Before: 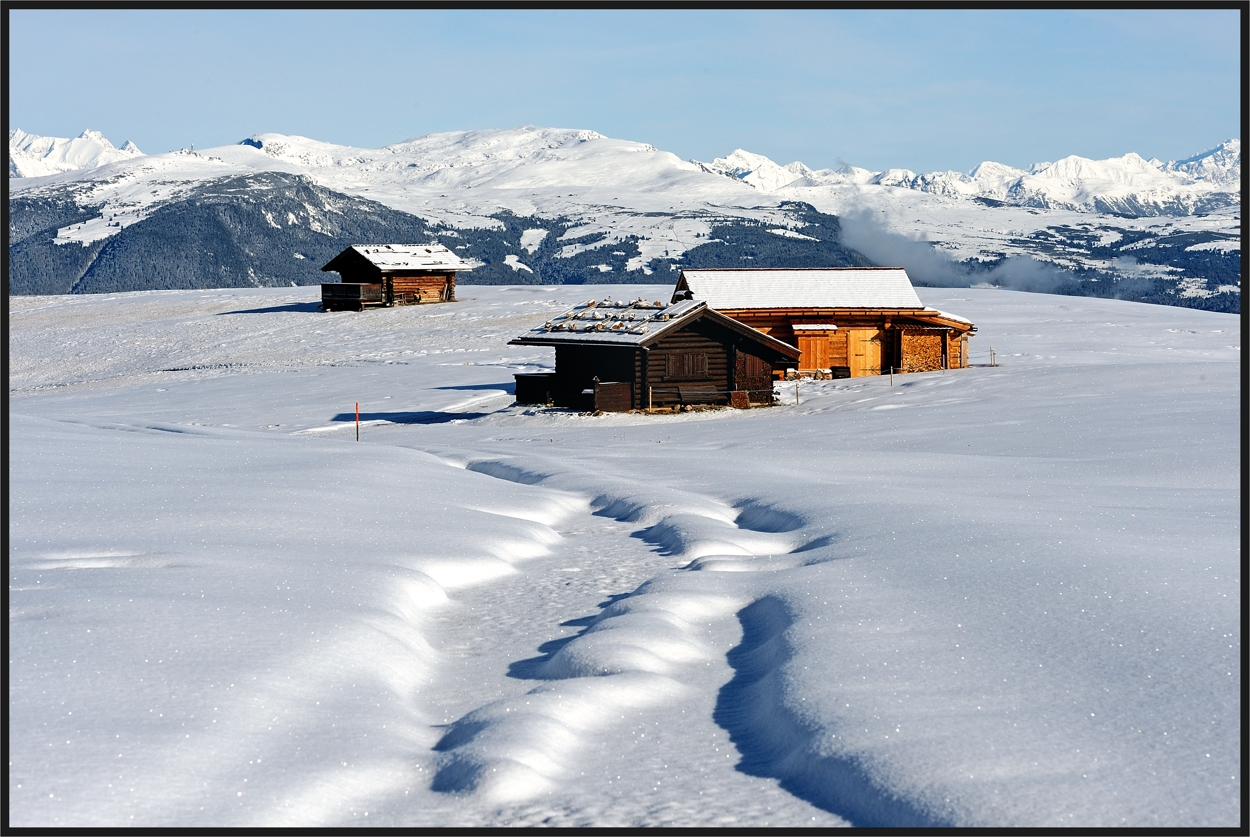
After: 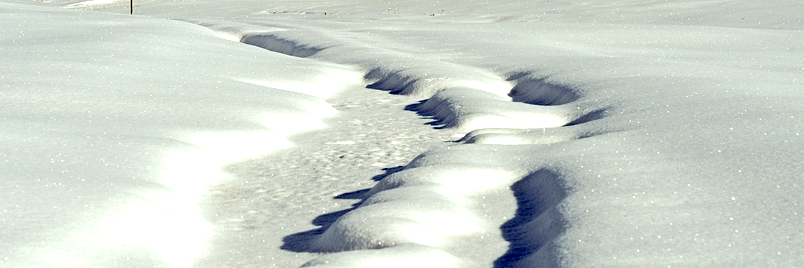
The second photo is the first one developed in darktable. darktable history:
crop: left 18.091%, top 51.13%, right 17.525%, bottom 16.85%
exposure: black level correction 0.04, exposure 0.5 EV, compensate highlight preservation false
color correction: highlights a* -5.3, highlights b* 9.8, shadows a* 9.8, shadows b* 24.26
